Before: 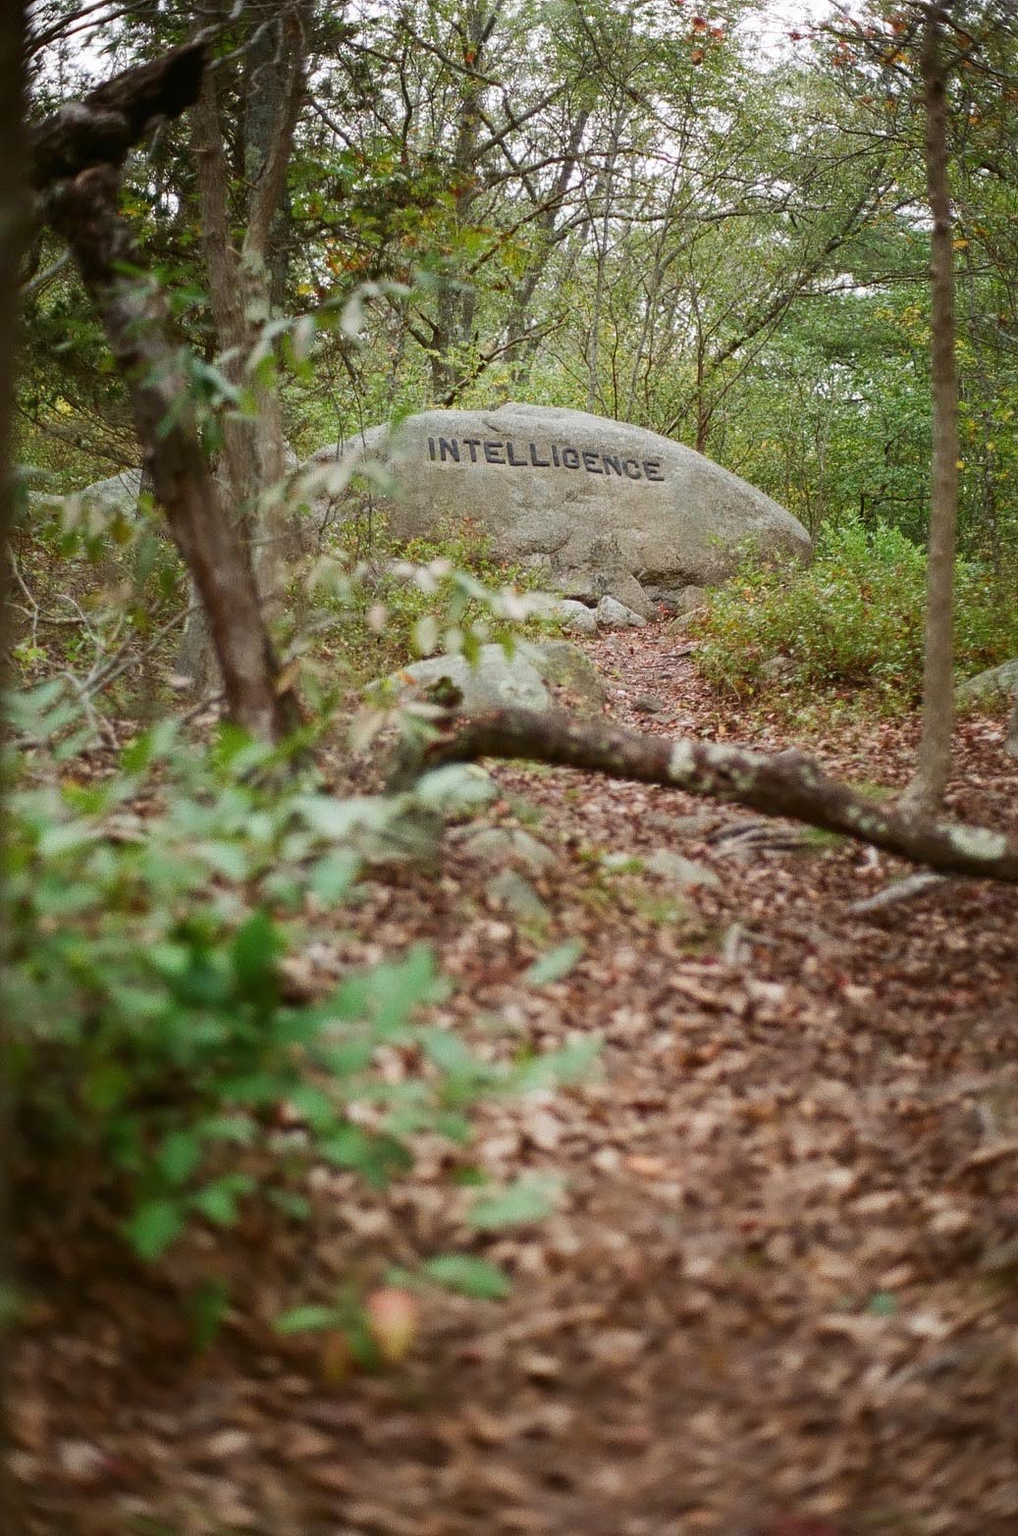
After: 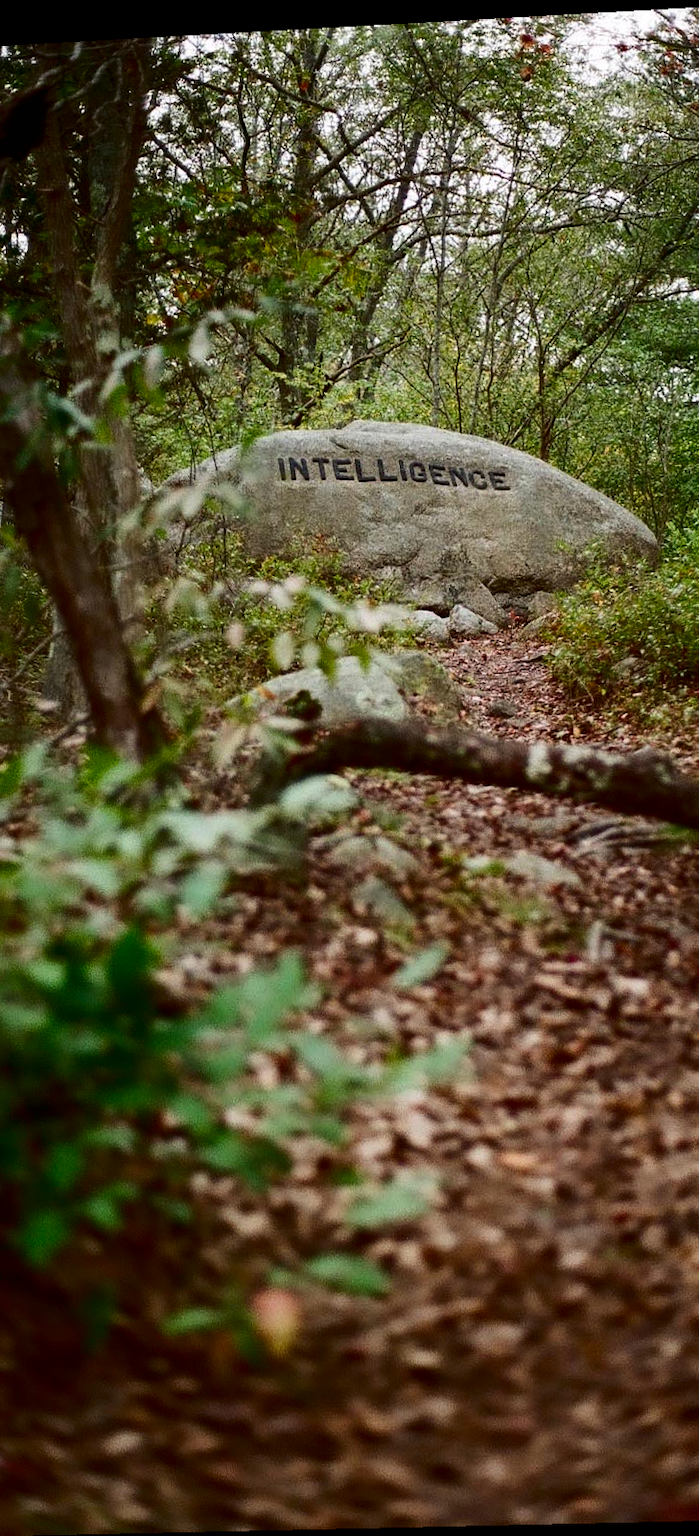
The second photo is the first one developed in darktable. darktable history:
crop and rotate: left 14.385%, right 18.948%
contrast brightness saturation: contrast 0.19, brightness -0.24, saturation 0.11
rotate and perspective: rotation -2.22°, lens shift (horizontal) -0.022, automatic cropping off
